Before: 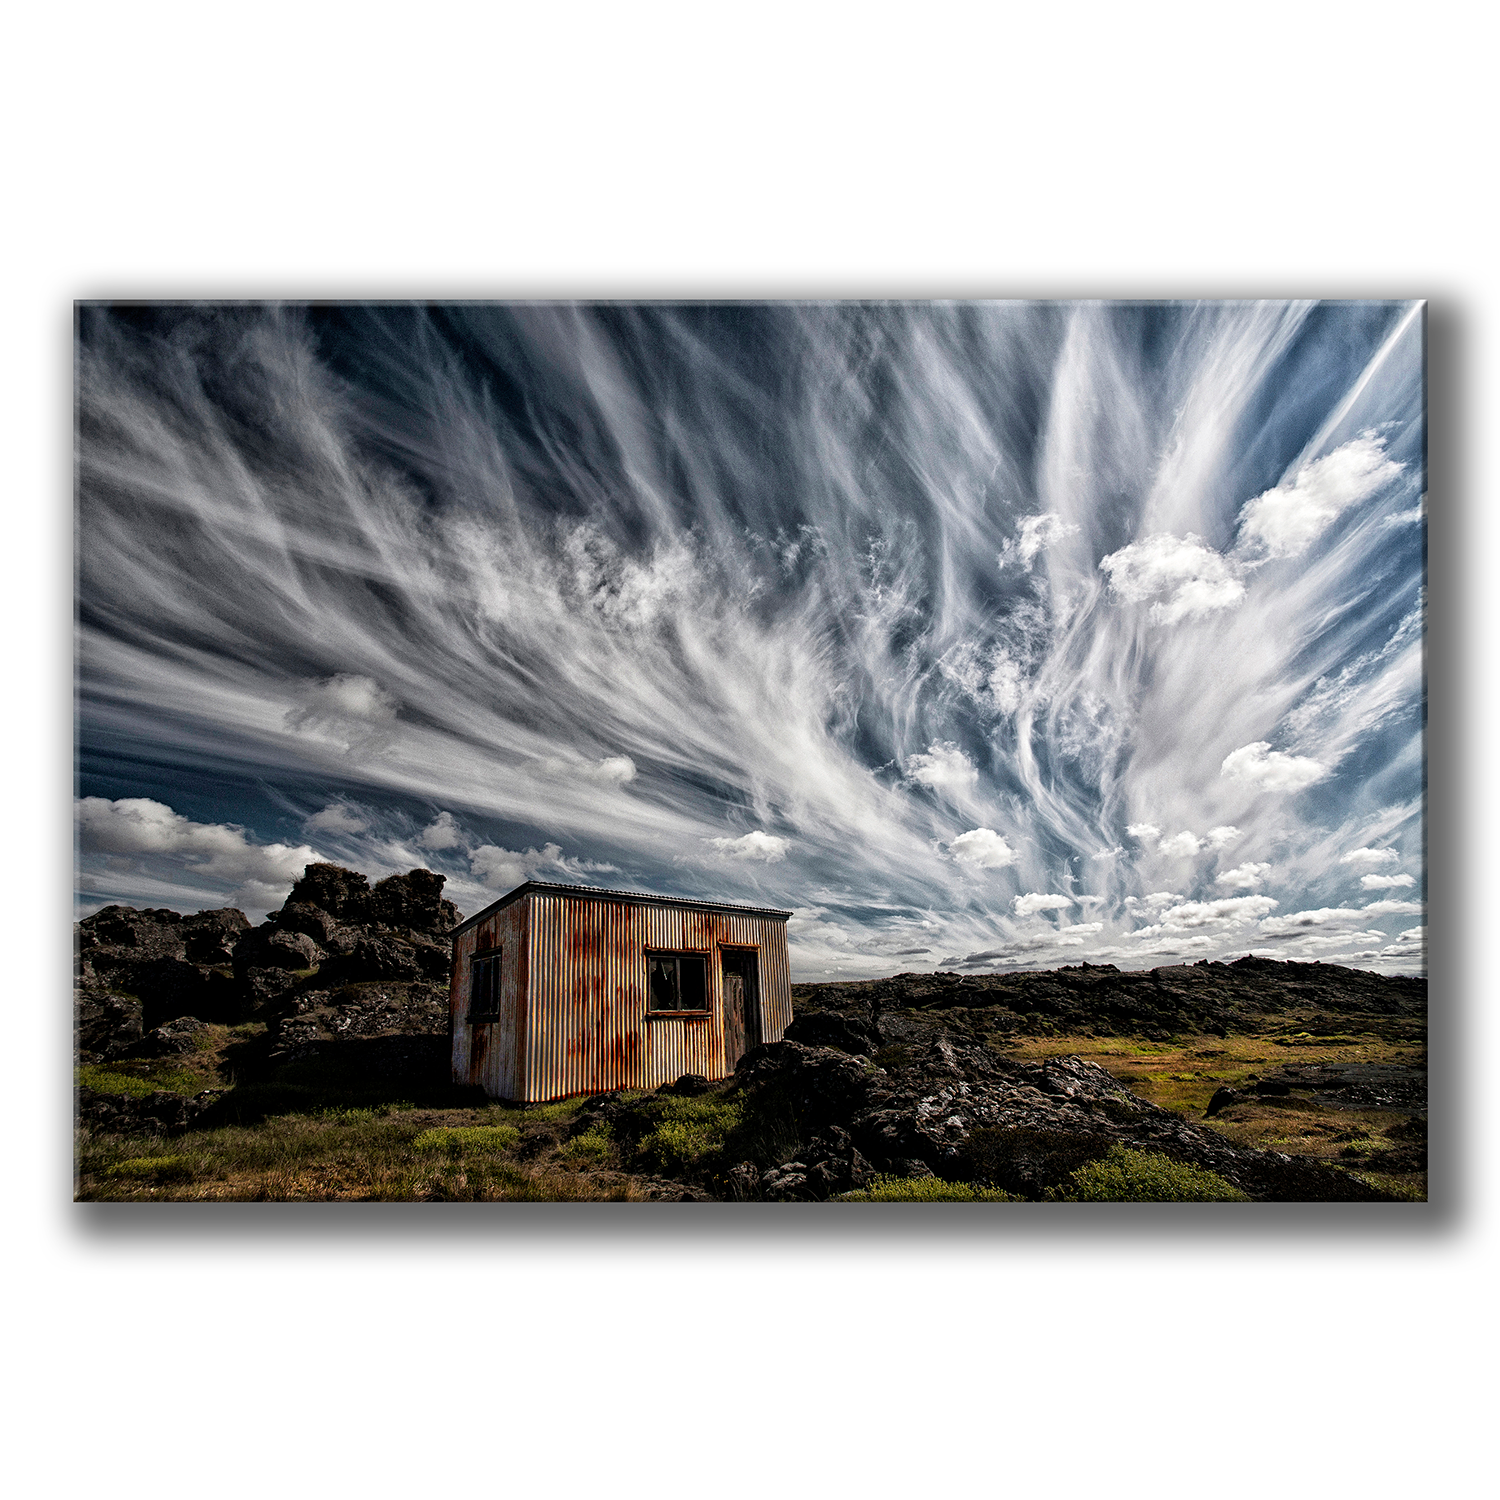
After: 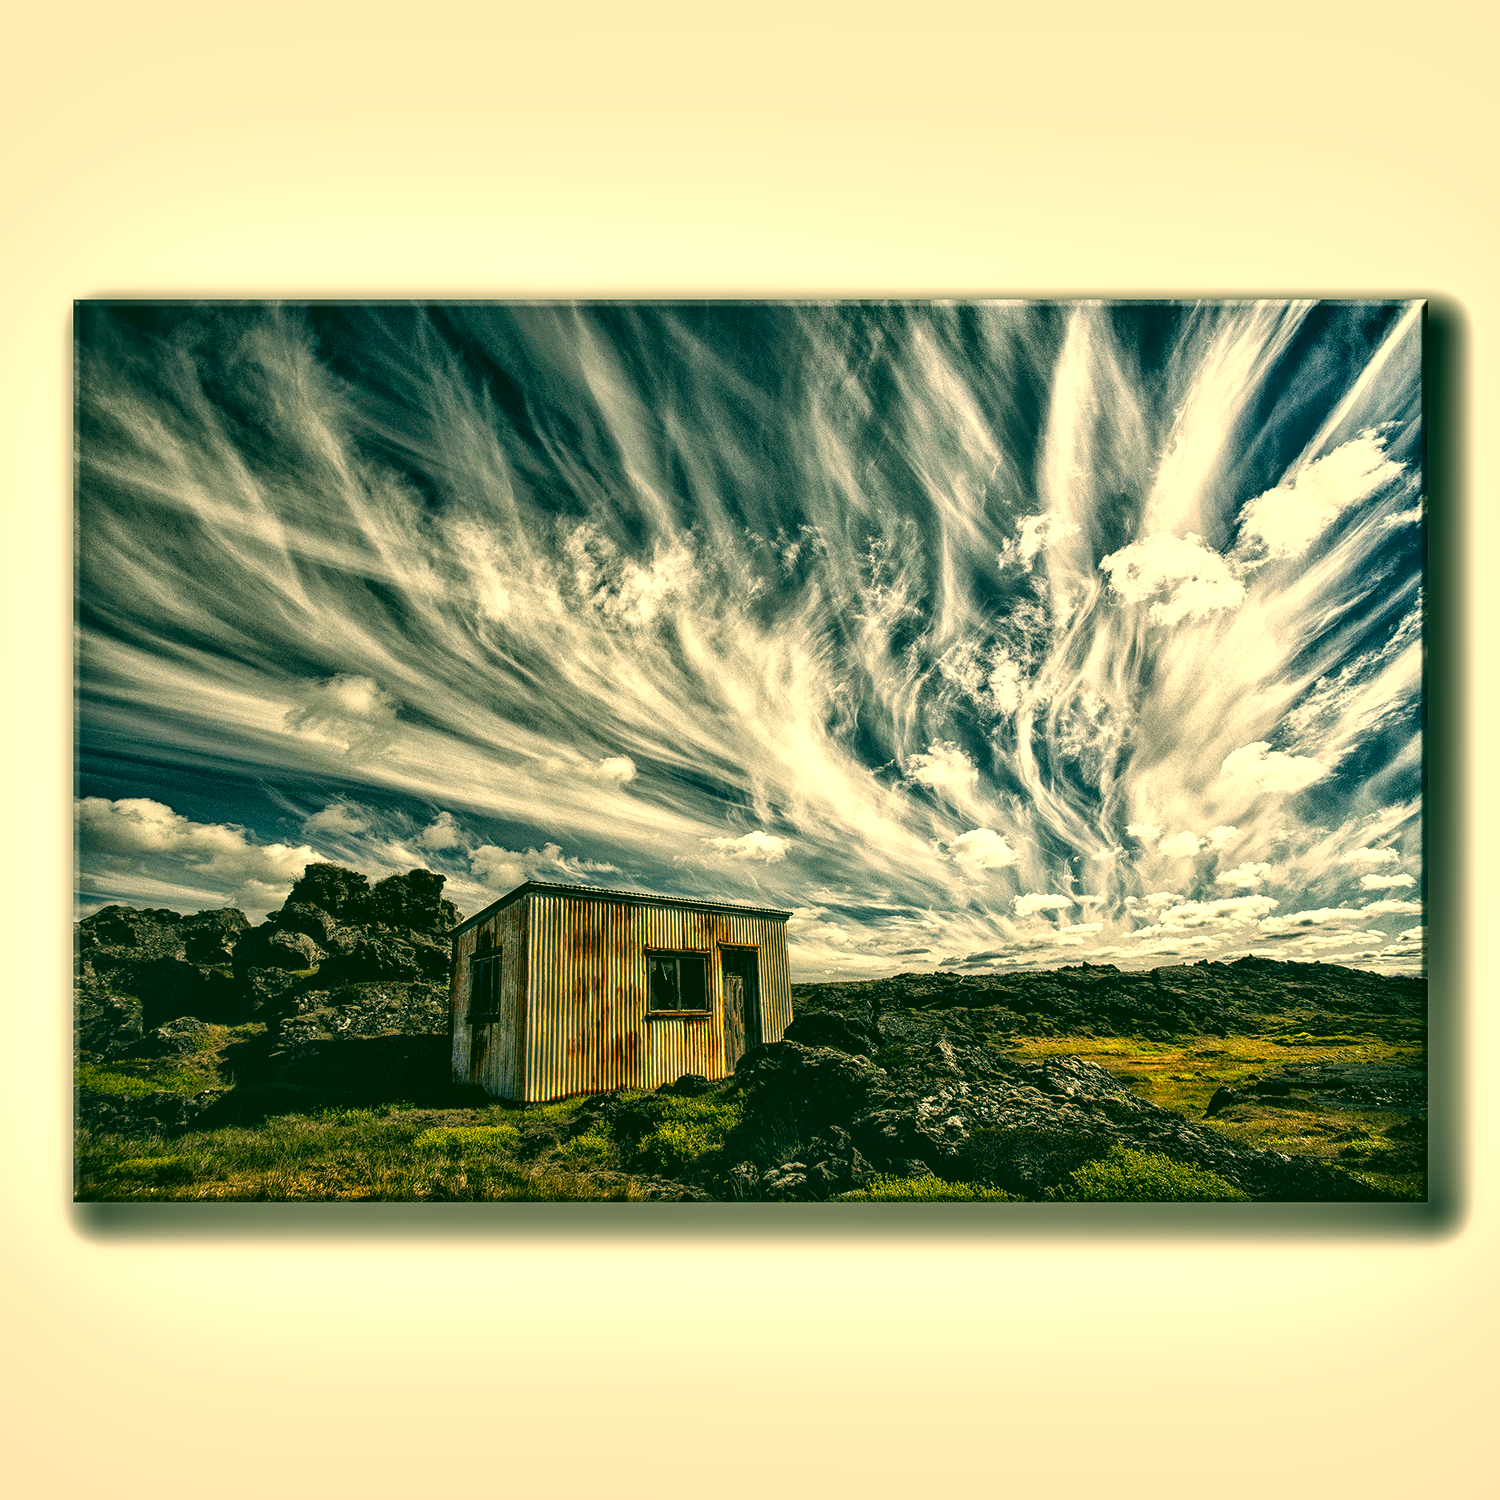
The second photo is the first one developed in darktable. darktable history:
shadows and highlights: radius 135.77, soften with gaussian
color correction: highlights a* 5.68, highlights b* 33.47, shadows a* -26.27, shadows b* 4.03
local contrast: detail 130%
exposure: black level correction -0.002, exposure 0.534 EV, compensate highlight preservation false
haze removal: adaptive false
